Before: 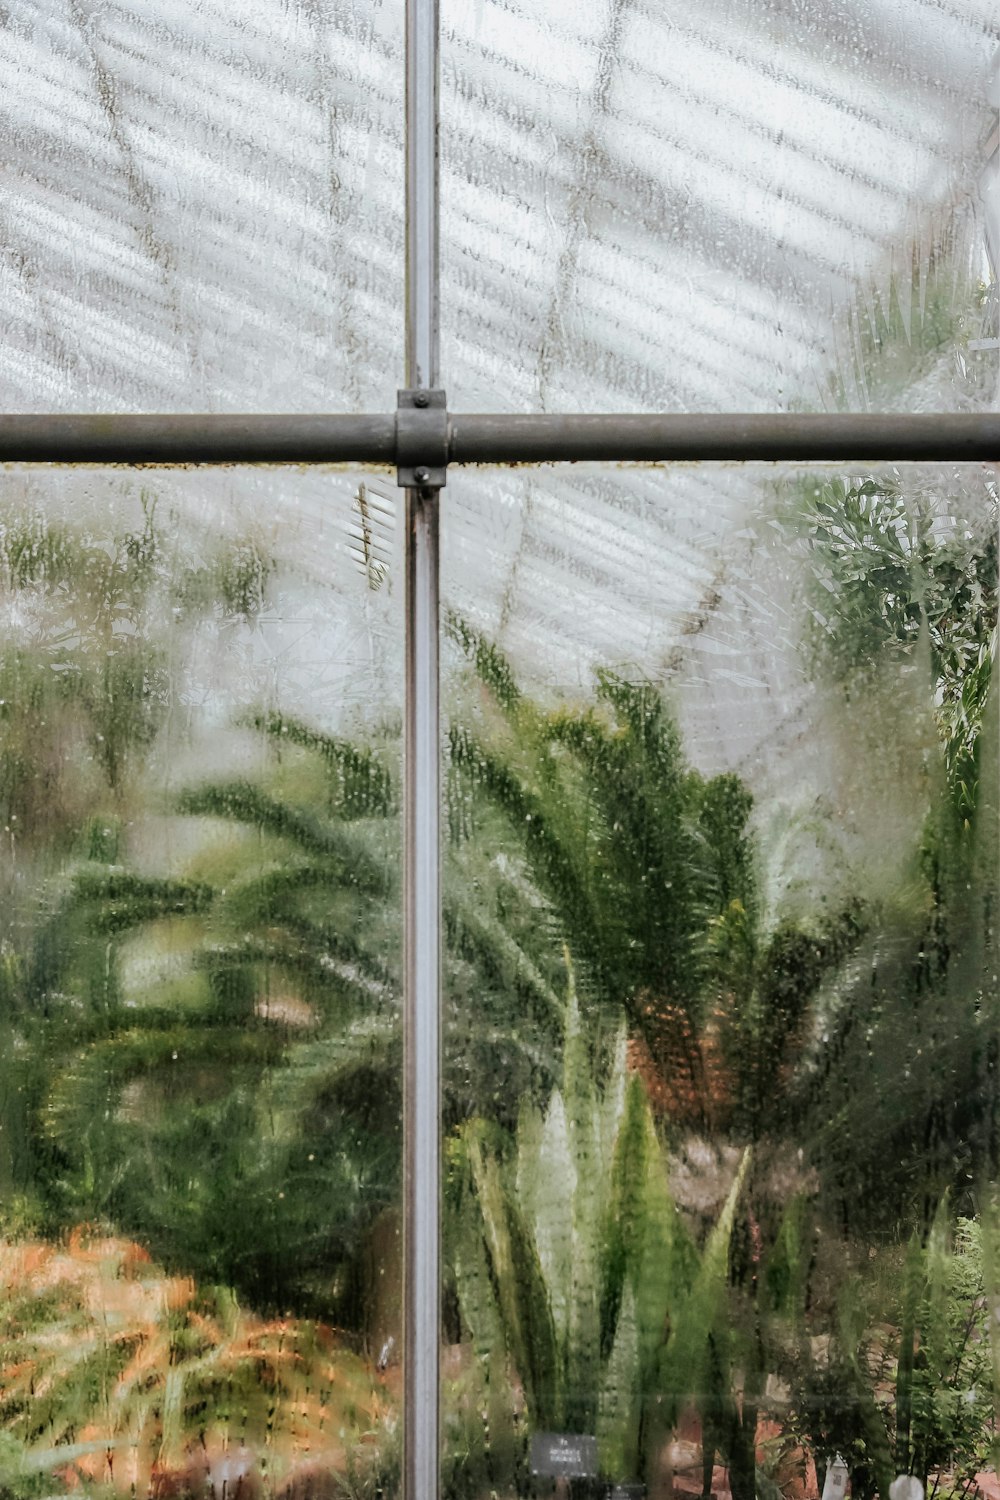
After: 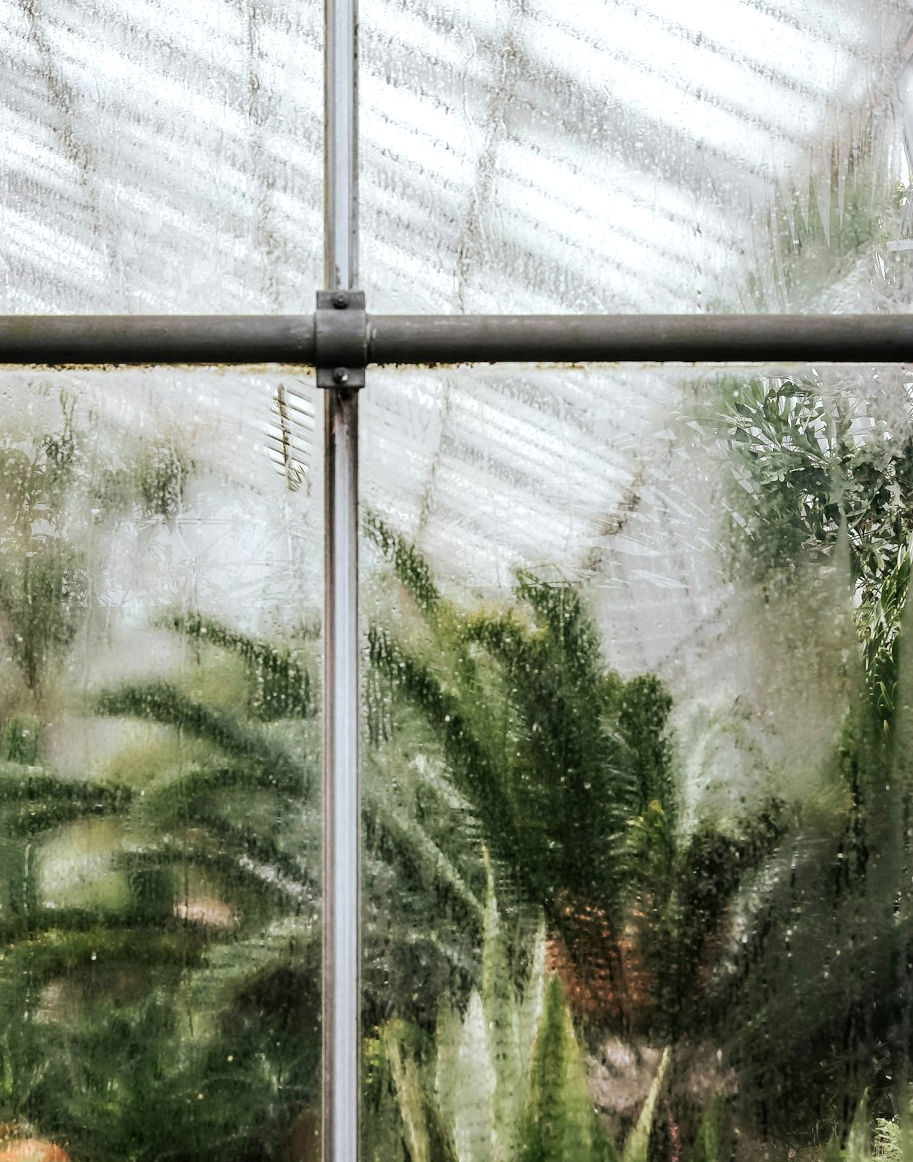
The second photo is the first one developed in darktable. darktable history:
crop: left 8.155%, top 6.611%, bottom 15.385%
contrast brightness saturation: saturation -0.04
tone equalizer: -8 EV -0.417 EV, -7 EV -0.389 EV, -6 EV -0.333 EV, -5 EV -0.222 EV, -3 EV 0.222 EV, -2 EV 0.333 EV, -1 EV 0.389 EV, +0 EV 0.417 EV, edges refinement/feathering 500, mask exposure compensation -1.57 EV, preserve details no
